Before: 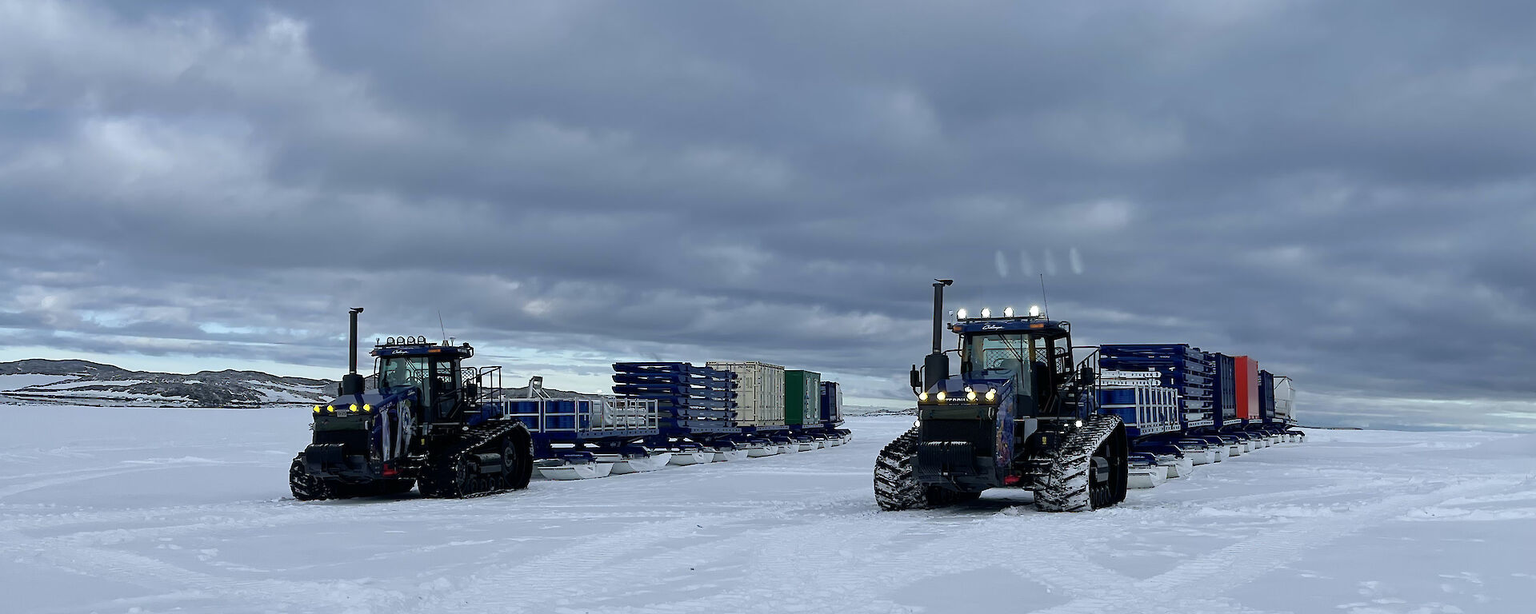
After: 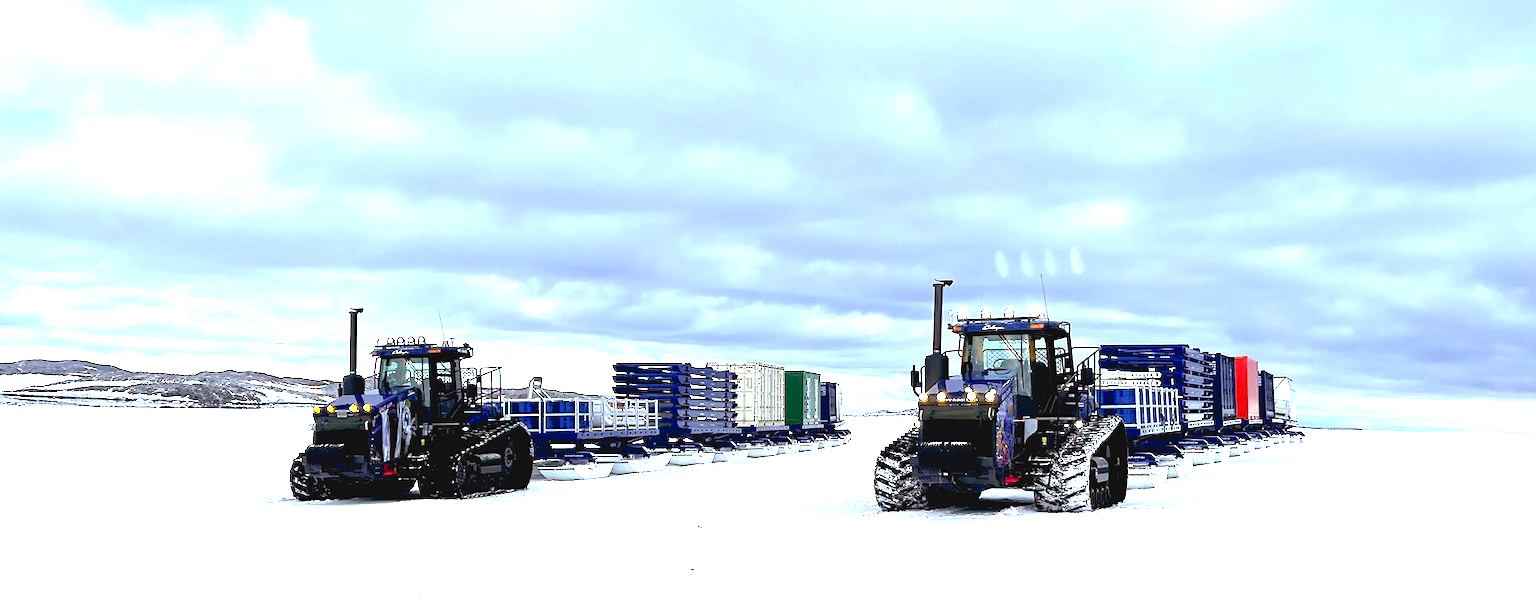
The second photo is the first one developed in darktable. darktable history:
contrast brightness saturation: contrast -0.11
rgb levels: mode RGB, independent channels, levels [[0, 0.5, 1], [0, 0.521, 1], [0, 0.536, 1]]
exposure: black level correction 0.005, exposure 2.084 EV, compensate highlight preservation false
